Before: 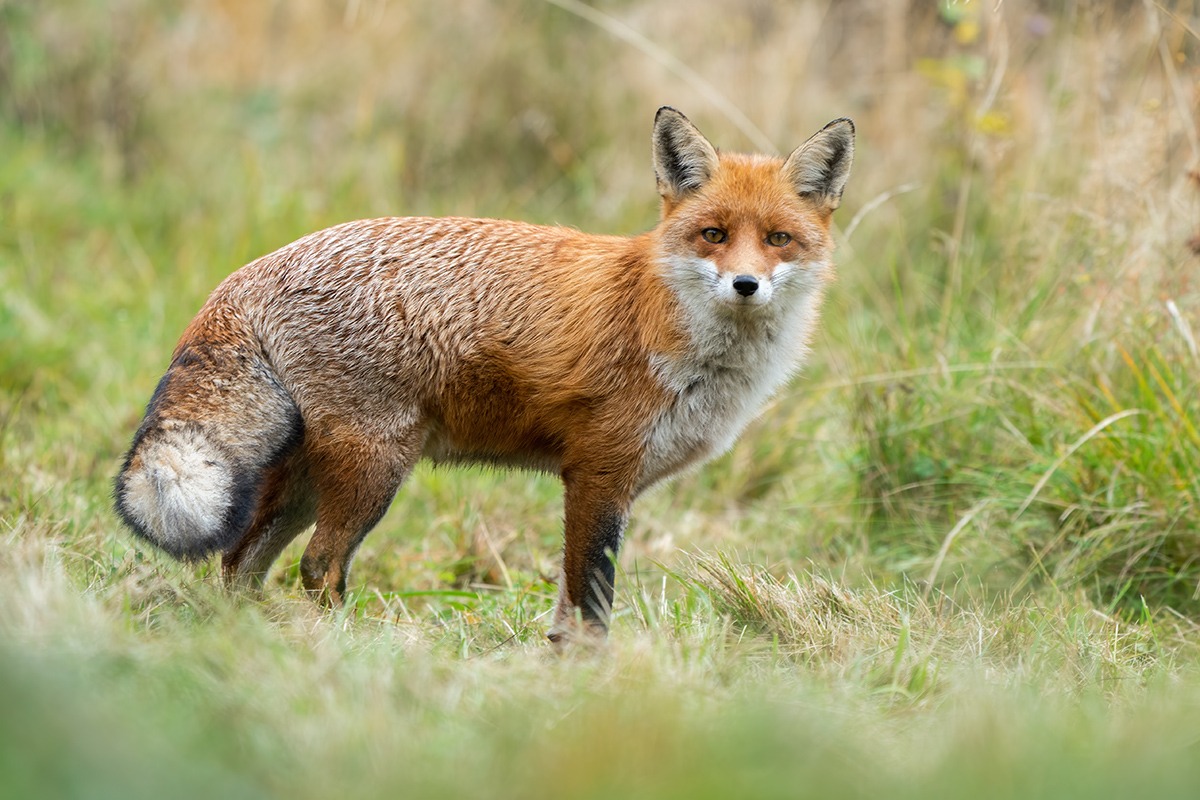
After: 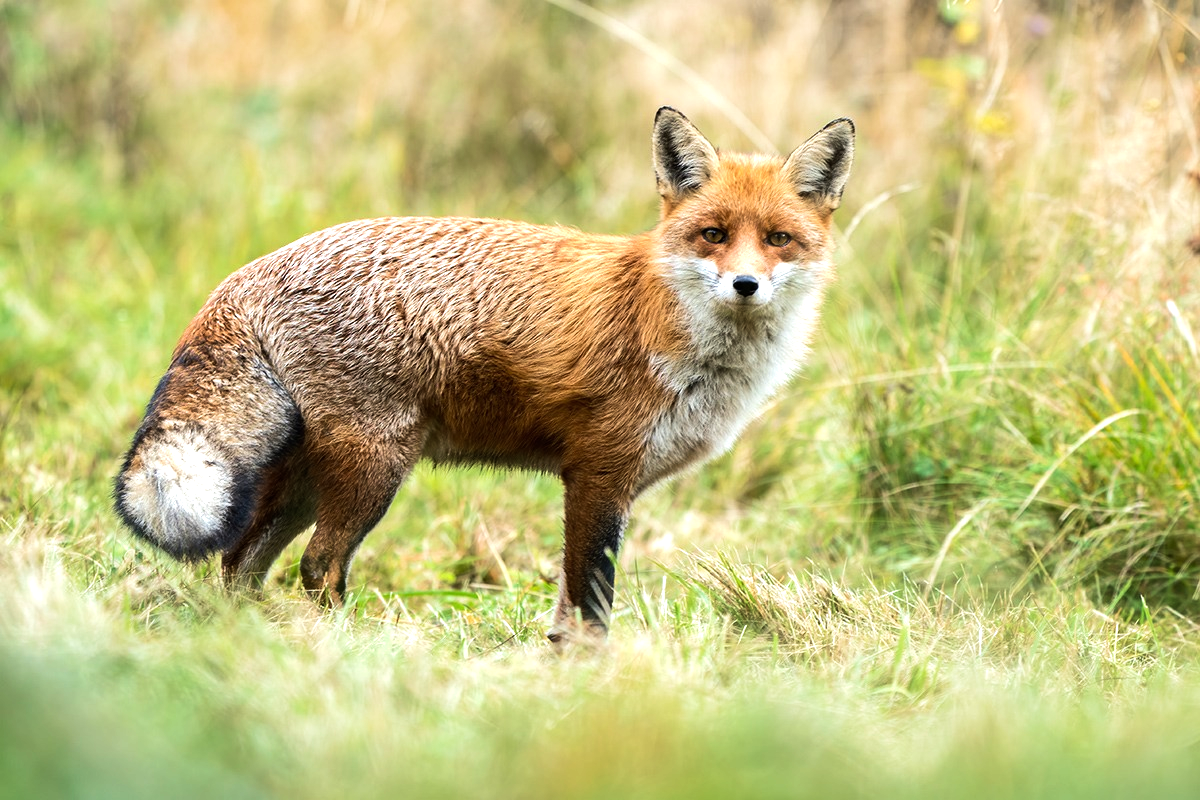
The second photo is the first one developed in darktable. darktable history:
tone equalizer: -8 EV -0.75 EV, -7 EV -0.7 EV, -6 EV -0.6 EV, -5 EV -0.4 EV, -3 EV 0.4 EV, -2 EV 0.6 EV, -1 EV 0.7 EV, +0 EV 0.75 EV, edges refinement/feathering 500, mask exposure compensation -1.57 EV, preserve details no
velvia: on, module defaults
